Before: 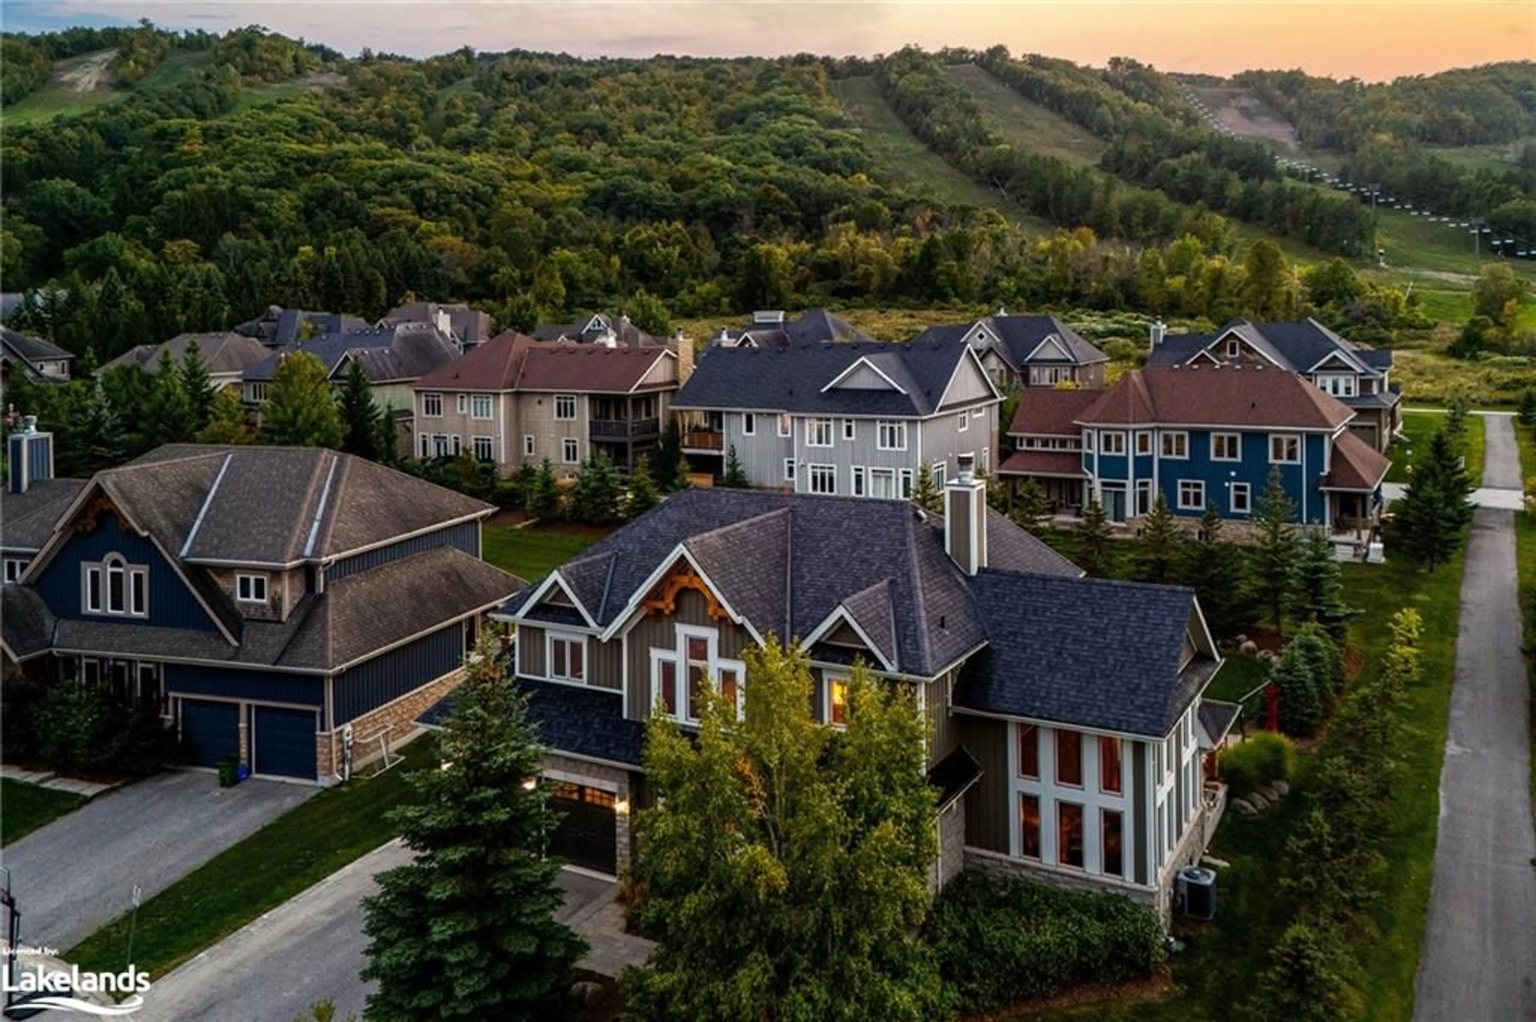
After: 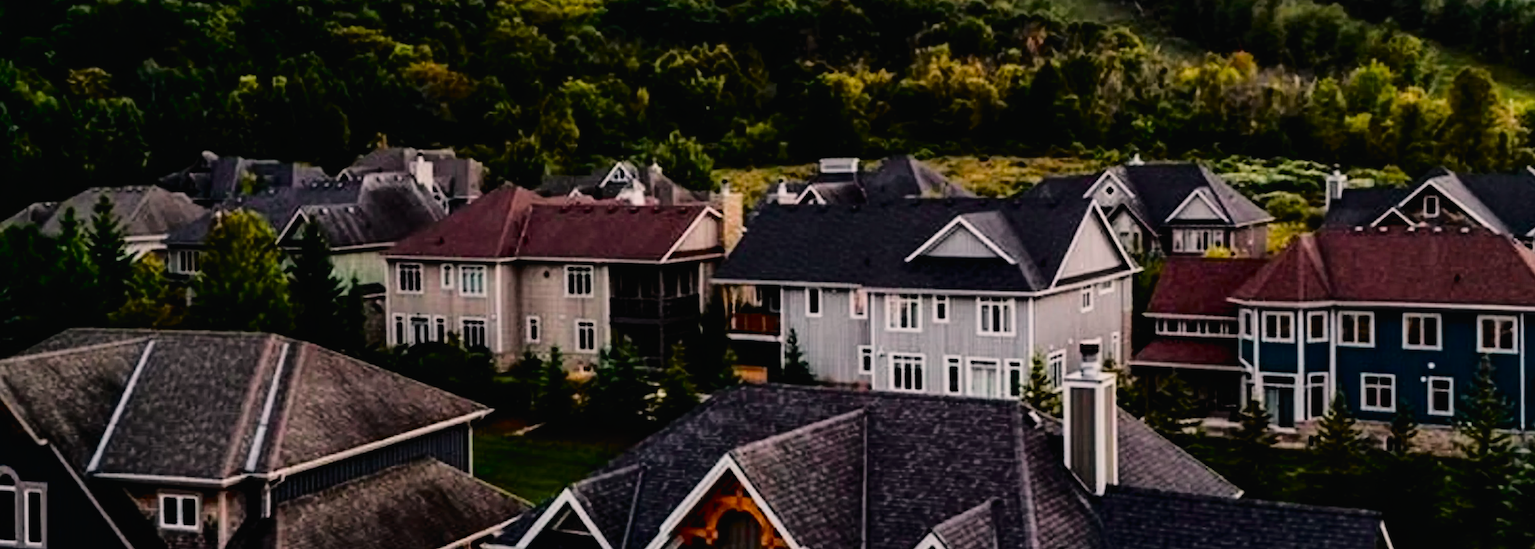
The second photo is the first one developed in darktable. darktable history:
crop: left 7.273%, top 18.356%, right 14.347%, bottom 39.503%
filmic rgb: black relative exposure -6.68 EV, white relative exposure 4.56 EV, hardness 3.26, add noise in highlights 0.002, color science v3 (2019), use custom middle-gray values true, contrast in highlights soft
exposure: black level correction 0.011, compensate highlight preservation false
color correction: highlights a* 6.97, highlights b* 3.94
tone curve: curves: ch0 [(0, 0.014) (0.17, 0.099) (0.398, 0.423) (0.728, 0.808) (0.877, 0.91) (0.99, 0.955)]; ch1 [(0, 0) (0.377, 0.325) (0.493, 0.491) (0.505, 0.504) (0.515, 0.515) (0.554, 0.575) (0.623, 0.643) (0.701, 0.718) (1, 1)]; ch2 [(0, 0) (0.423, 0.453) (0.481, 0.485) (0.501, 0.501) (0.531, 0.527) (0.586, 0.597) (0.663, 0.706) (0.717, 0.753) (1, 0.991)], color space Lab, independent channels, preserve colors none
